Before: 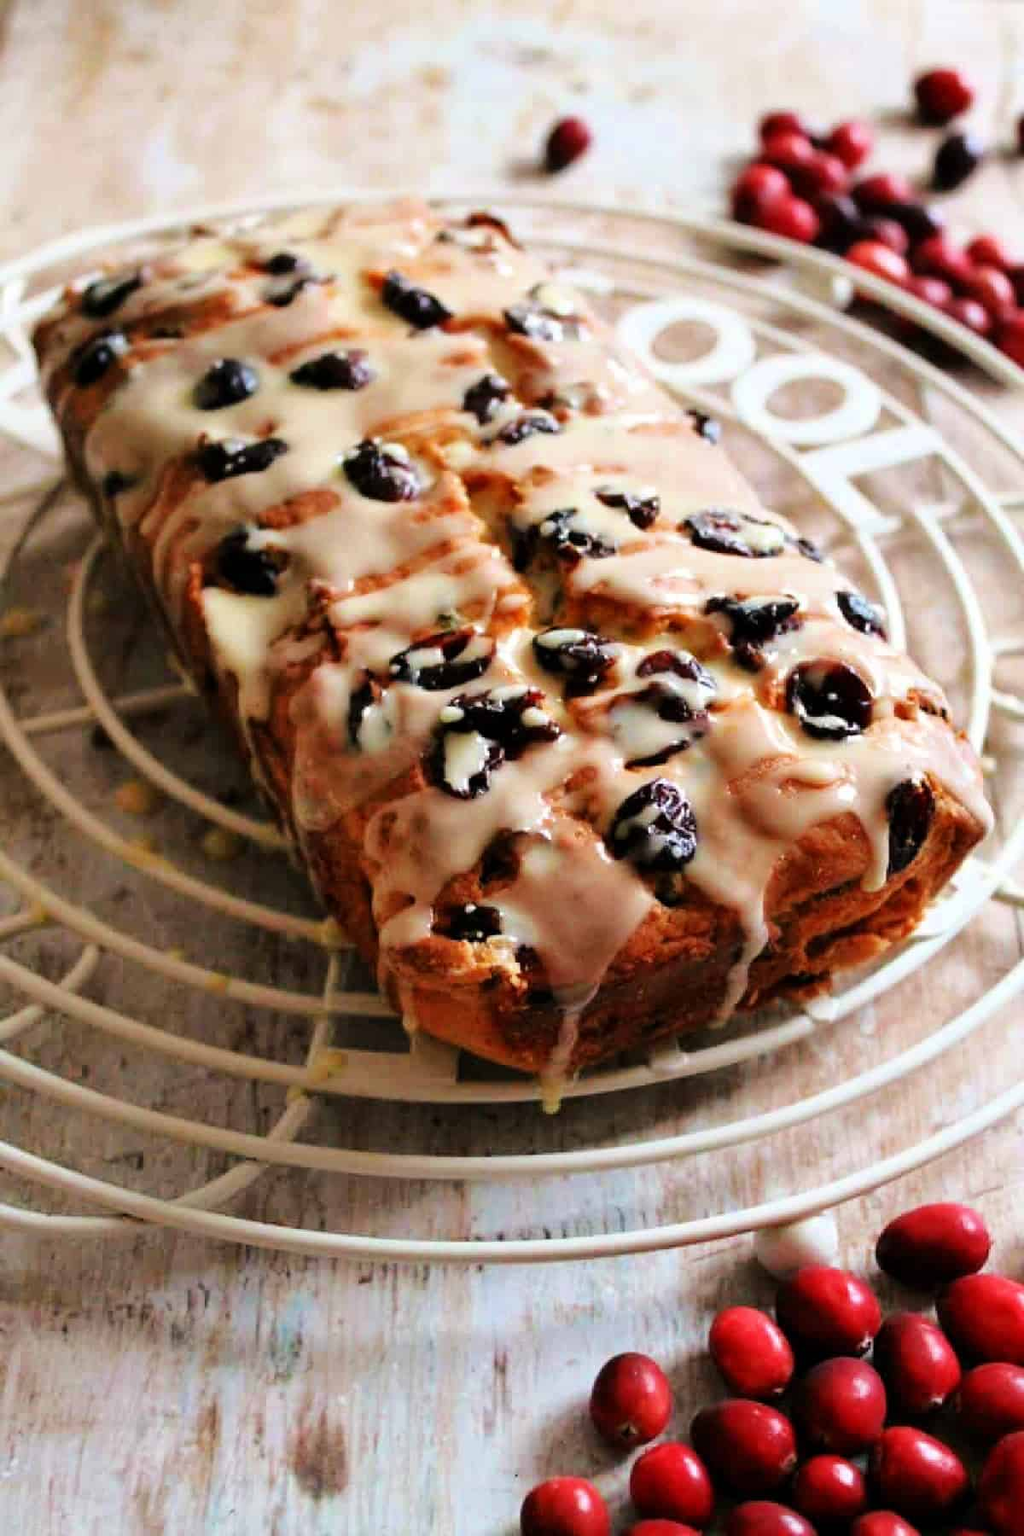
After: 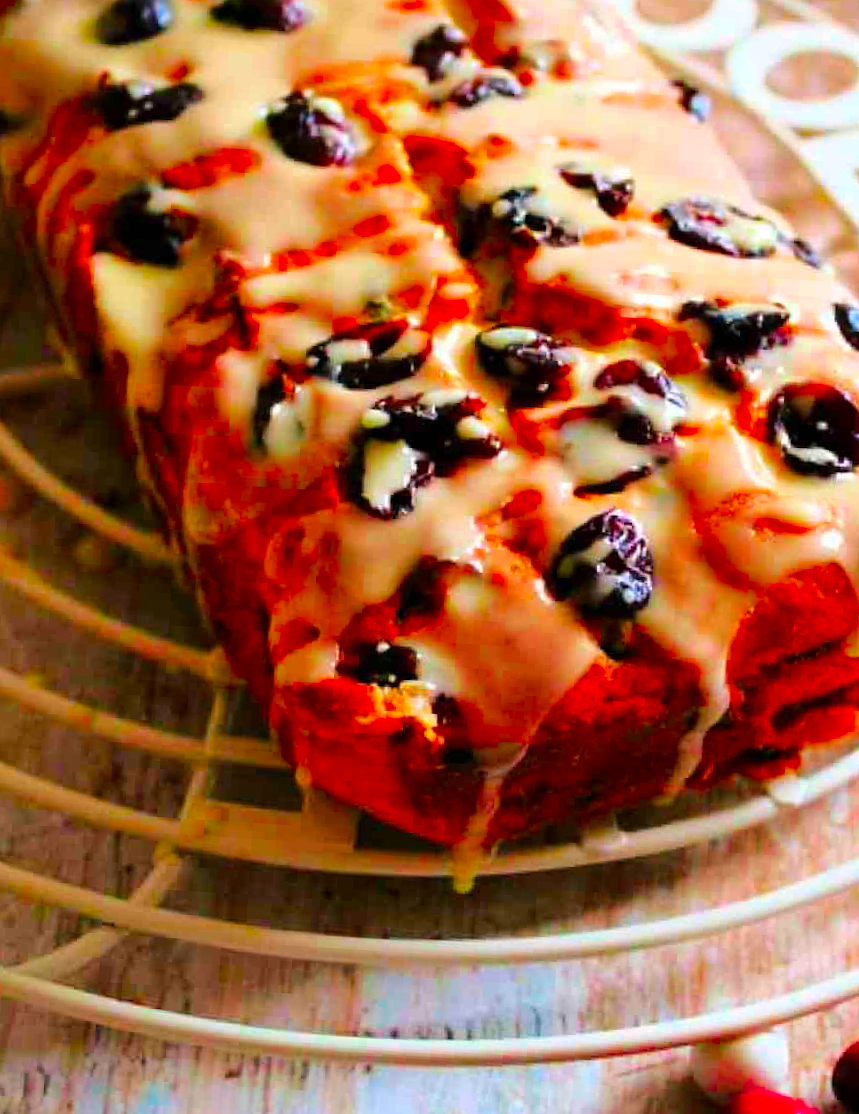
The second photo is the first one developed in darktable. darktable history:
color correction: highlights b* -0.027, saturation 2.15
crop and rotate: angle -3.57°, left 9.877%, top 20.565%, right 11.934%, bottom 11.881%
